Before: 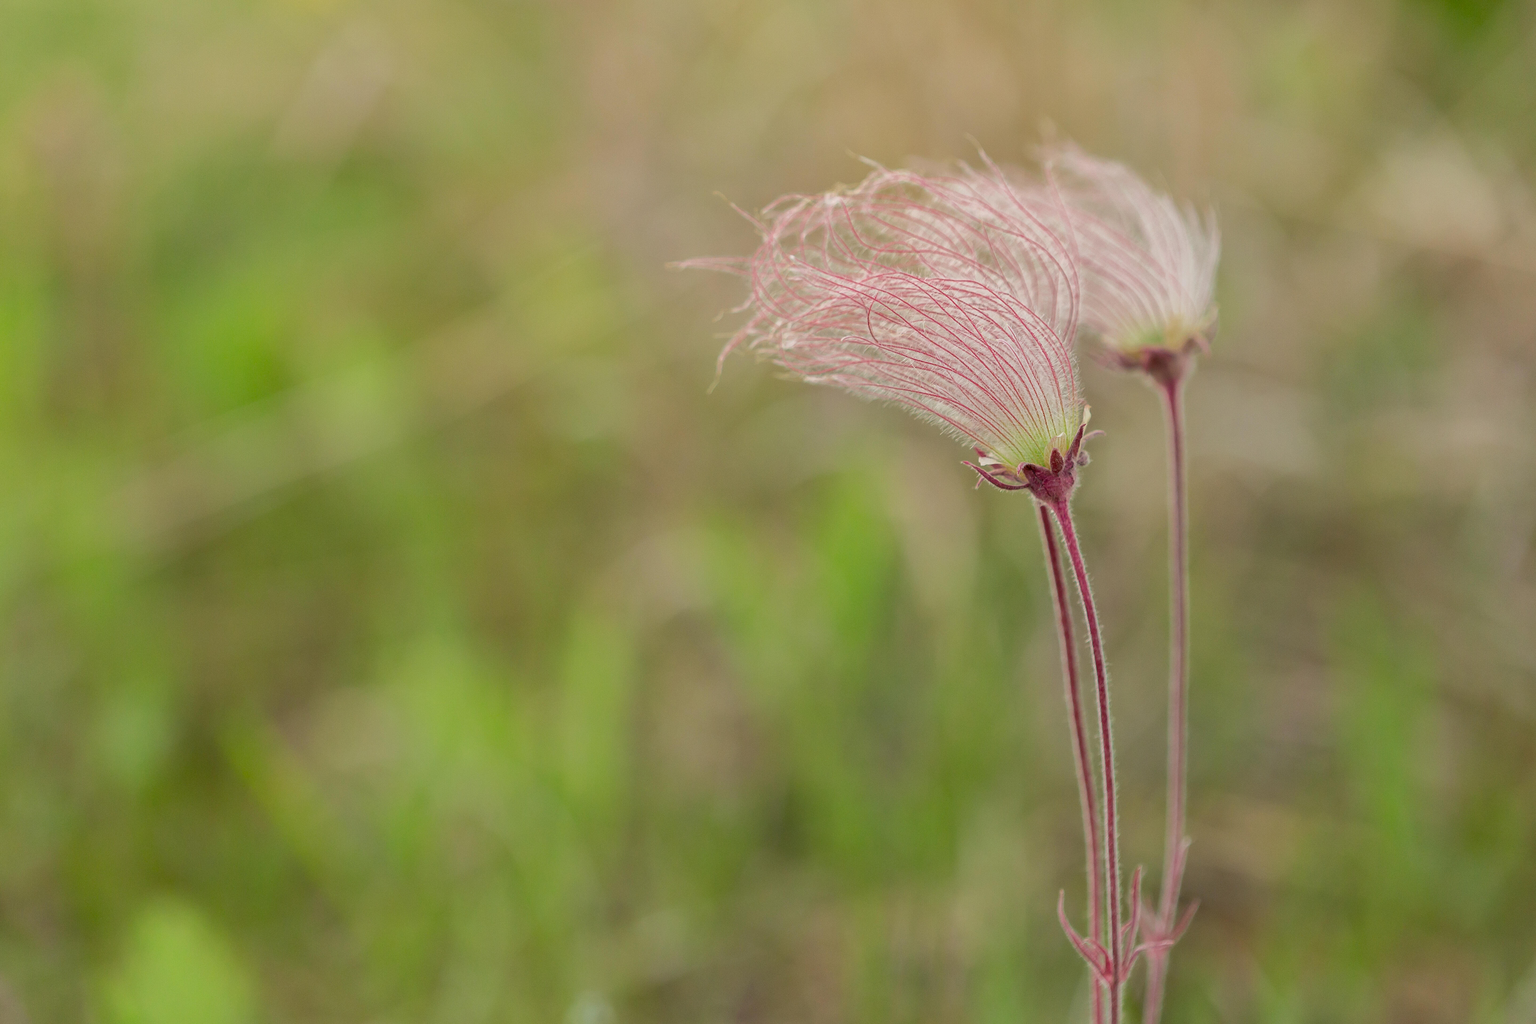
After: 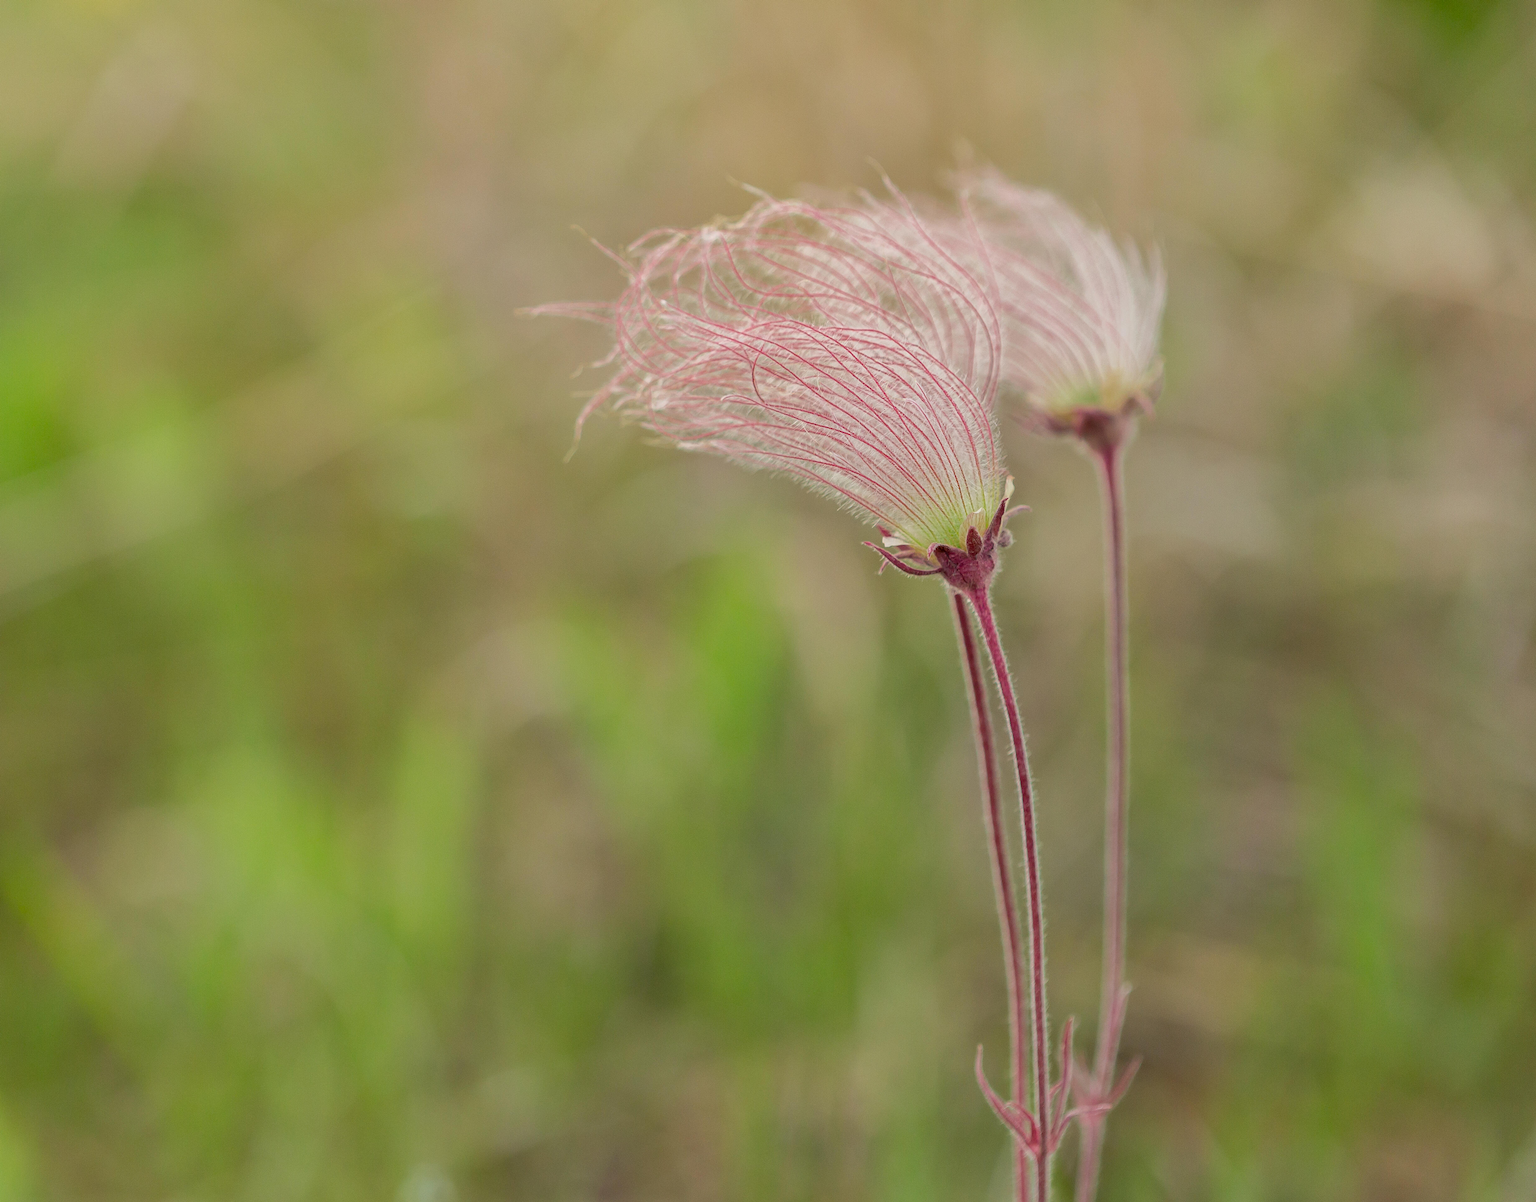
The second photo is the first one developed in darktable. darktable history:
crop and rotate: left 14.808%
